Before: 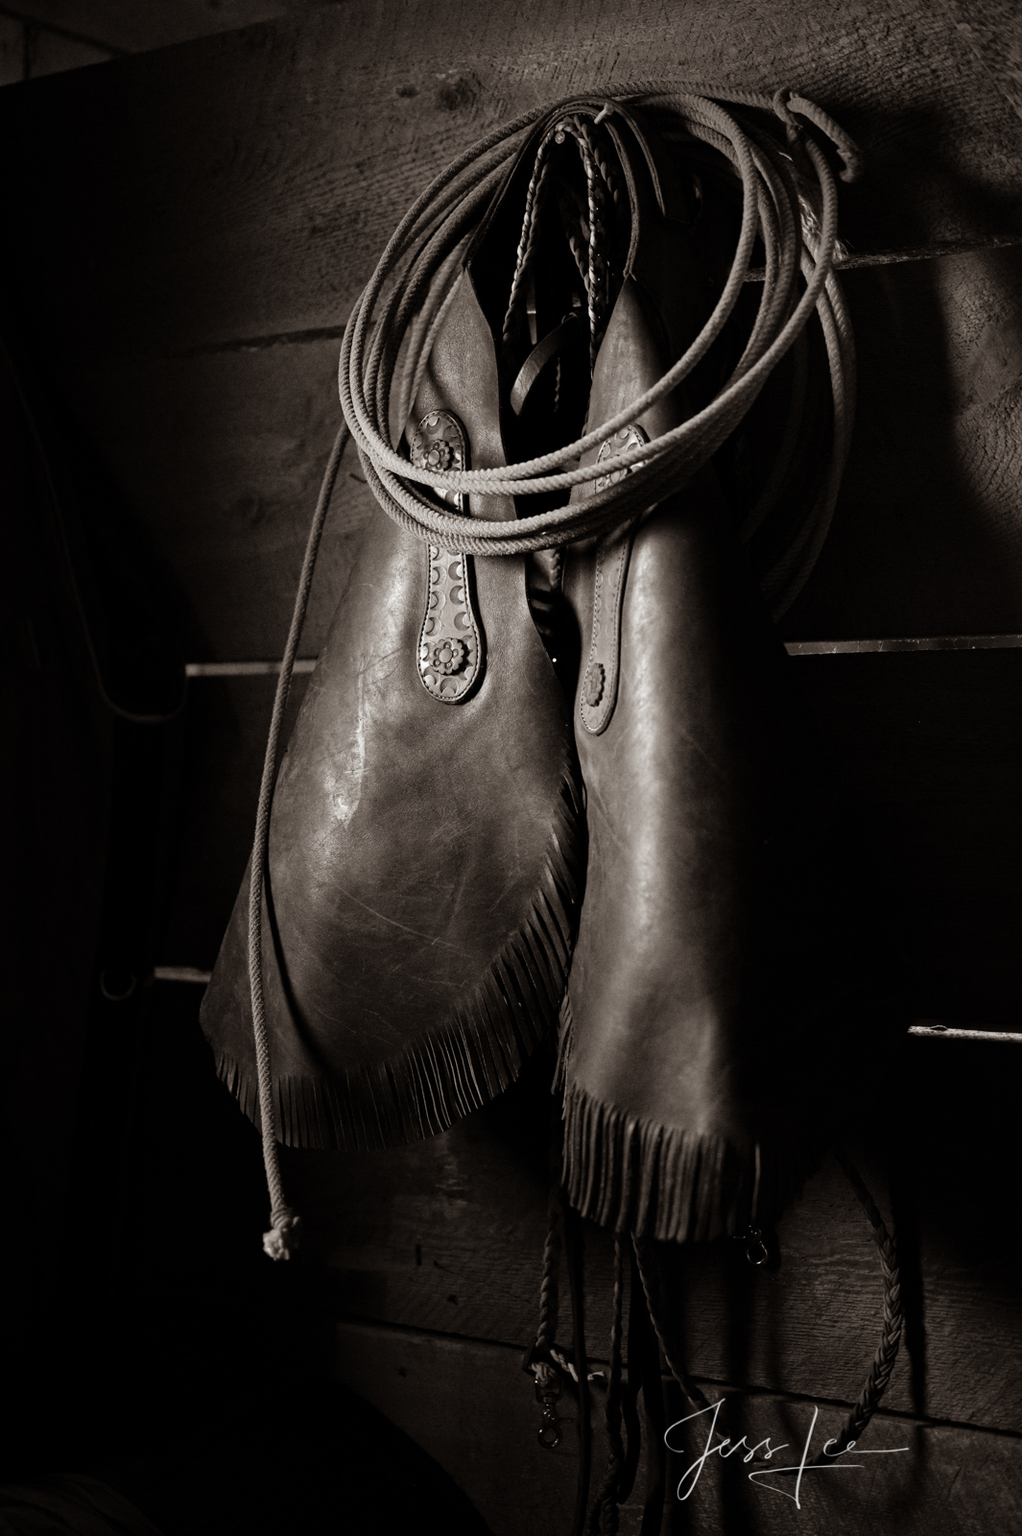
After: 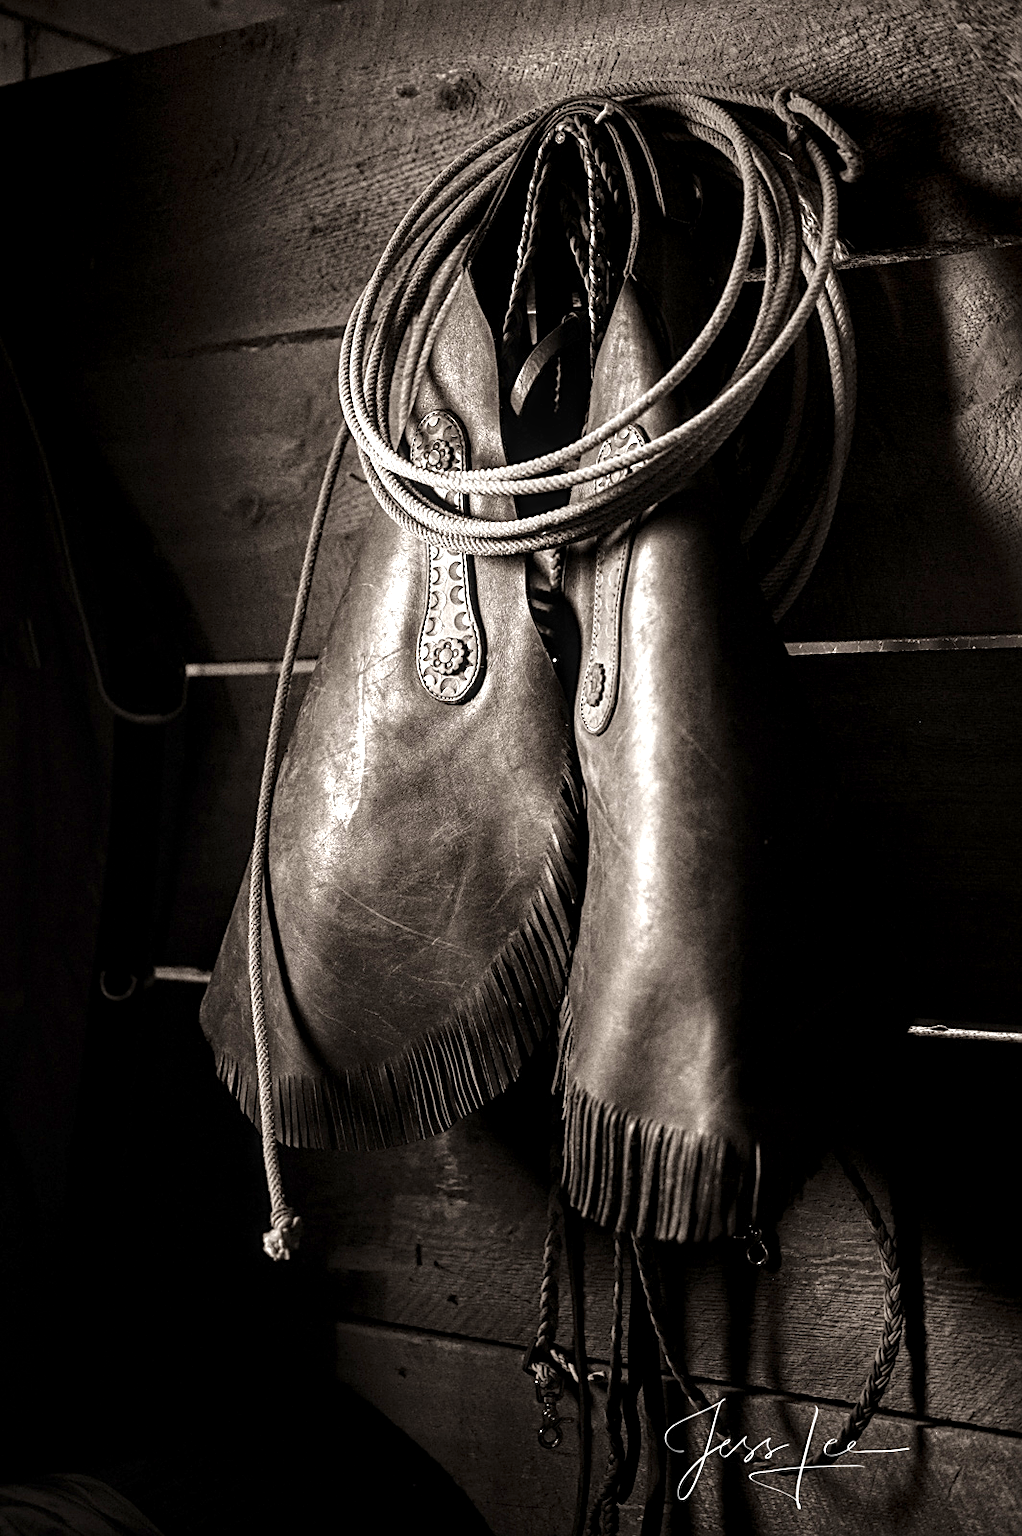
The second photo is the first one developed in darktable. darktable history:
sharpen: on, module defaults
local contrast: highlights 20%, detail 150%
exposure: black level correction 0, exposure 0.4 EV, compensate exposure bias true, compensate highlight preservation false
